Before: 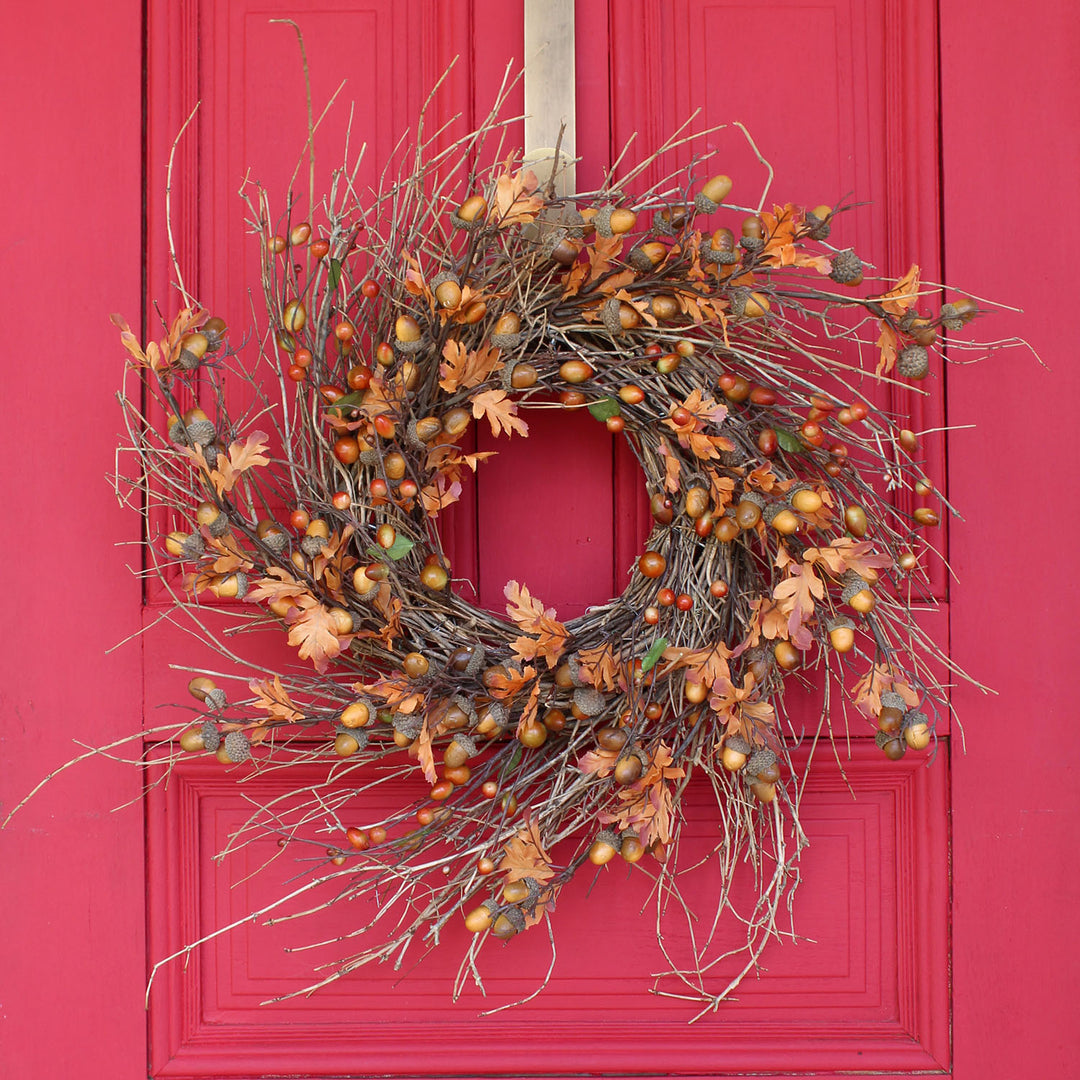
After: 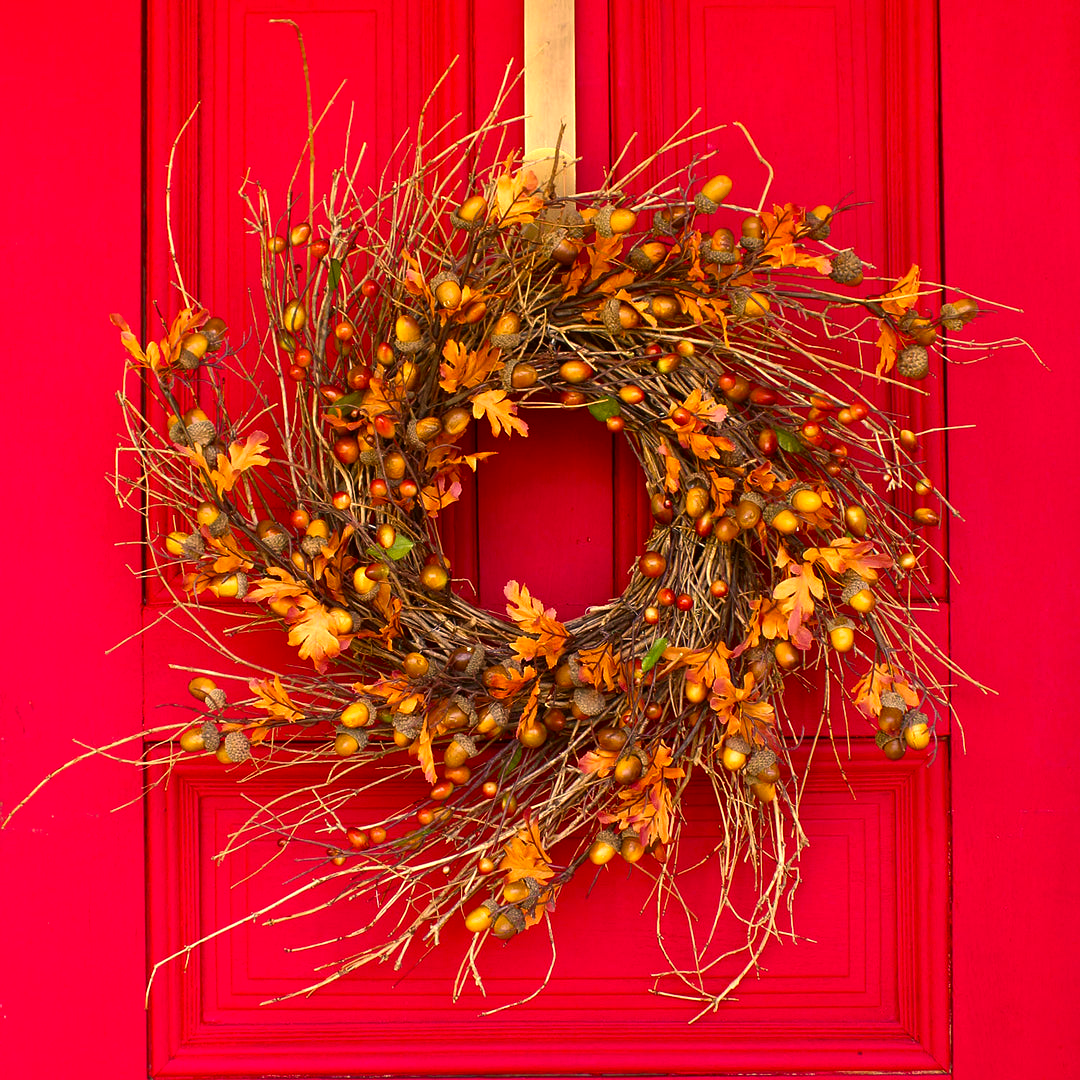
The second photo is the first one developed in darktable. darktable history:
color correction: highlights a* 17.94, highlights b* 35.39, shadows a* 1.48, shadows b* 6.42, saturation 1.01
color balance rgb: linear chroma grading › global chroma 16.62%, perceptual saturation grading › highlights -8.63%, perceptual saturation grading › mid-tones 18.66%, perceptual saturation grading › shadows 28.49%, perceptual brilliance grading › highlights 14.22%, perceptual brilliance grading › shadows -18.96%, global vibrance 27.71%
